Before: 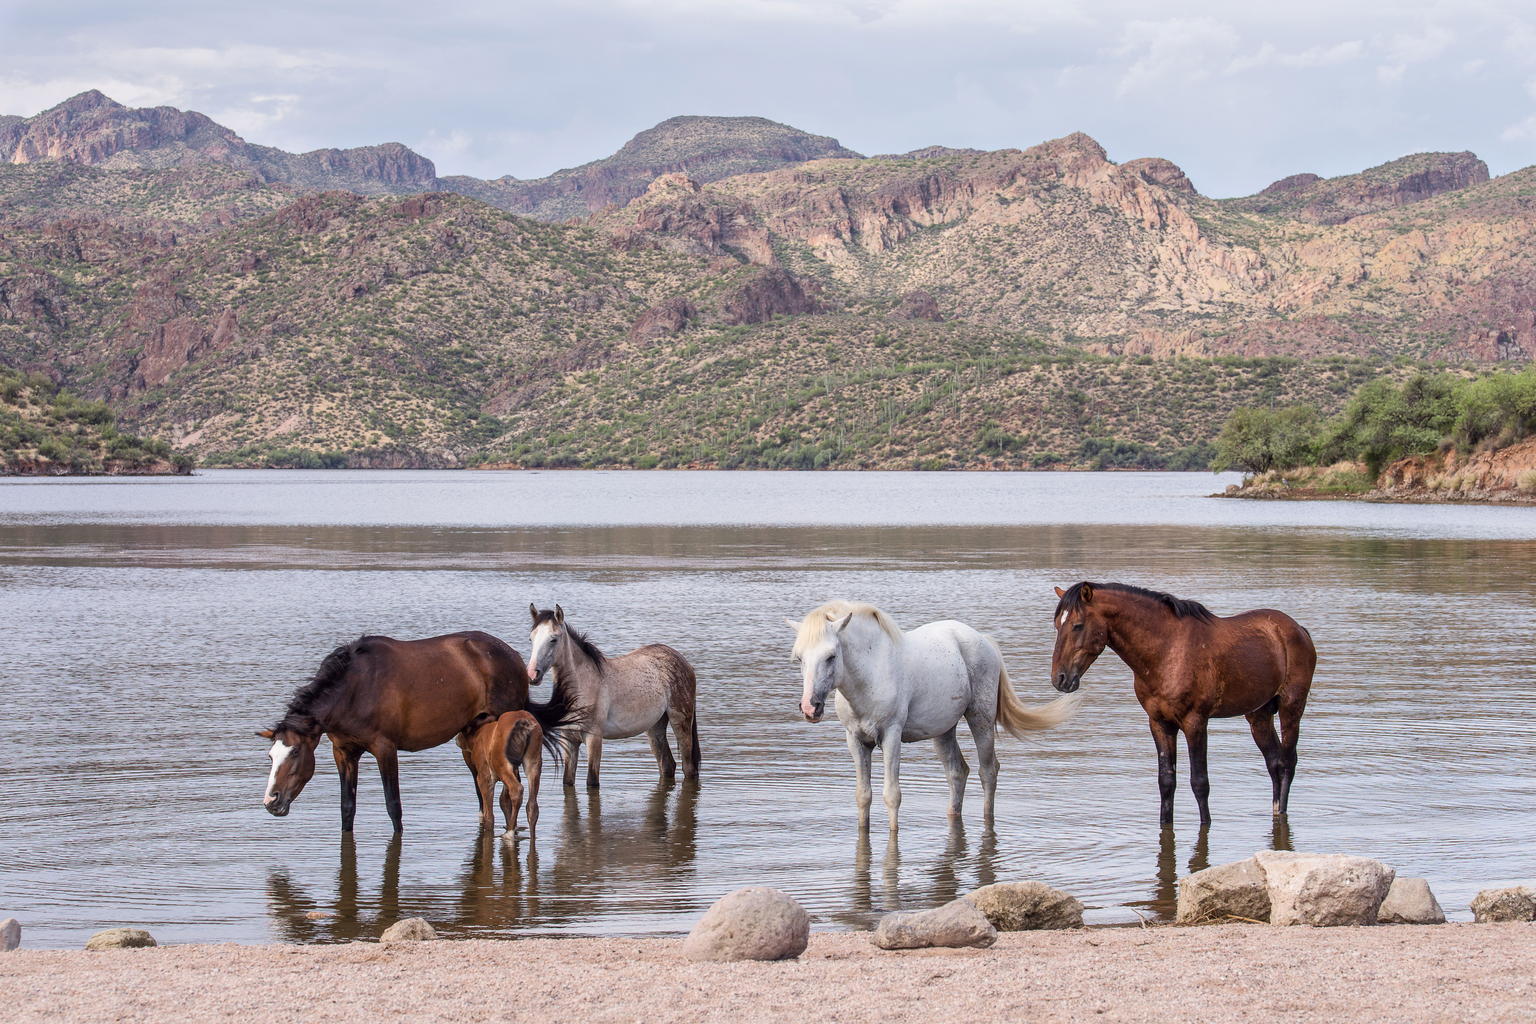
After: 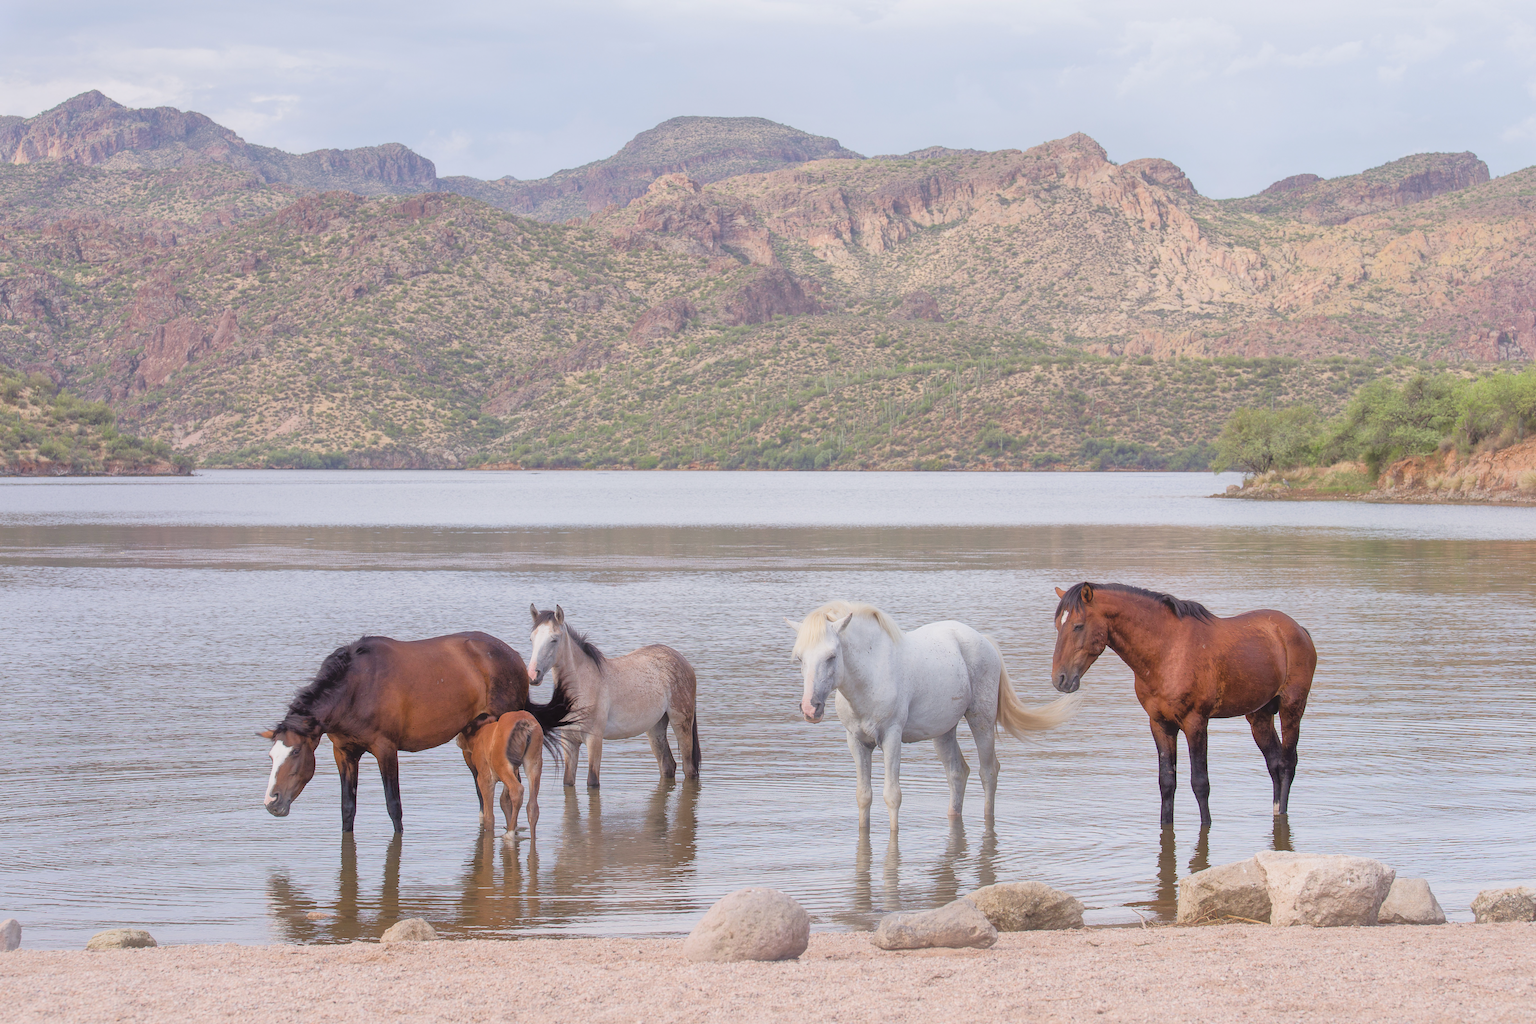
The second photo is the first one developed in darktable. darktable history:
tone equalizer: -7 EV 0.15 EV, -6 EV 0.6 EV, -5 EV 1.15 EV, -4 EV 1.33 EV, -3 EV 1.15 EV, -2 EV 0.6 EV, -1 EV 0.15 EV, mask exposure compensation -0.5 EV
contrast equalizer: octaves 7, y [[0.6 ×6], [0.55 ×6], [0 ×6], [0 ×6], [0 ×6]], mix -1
